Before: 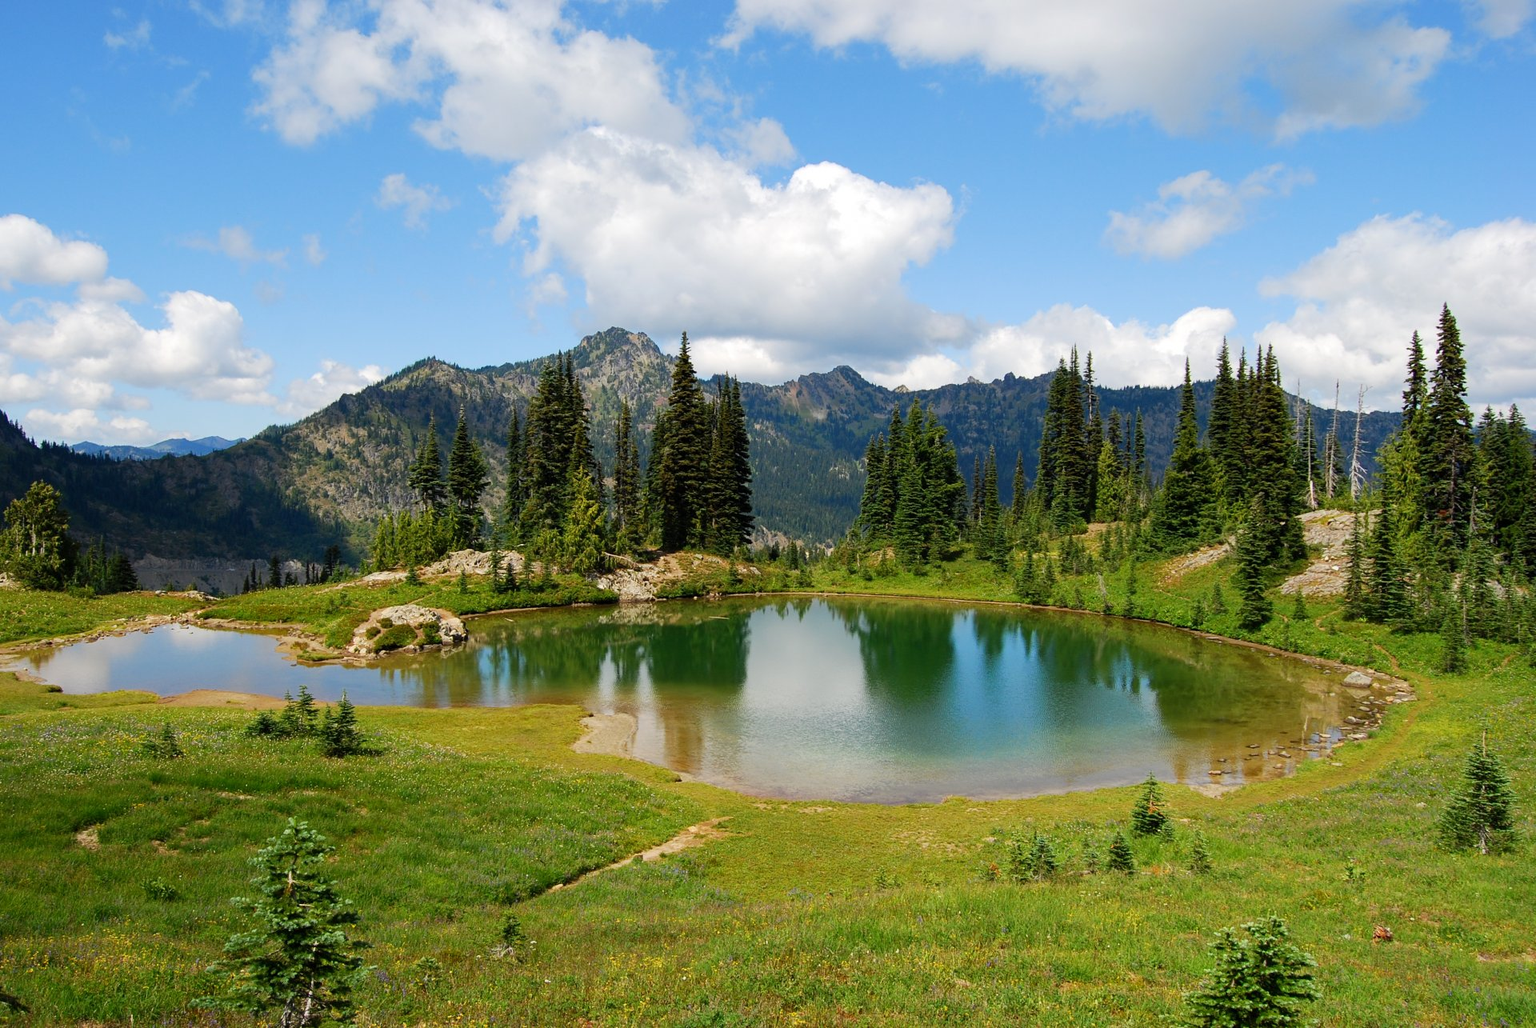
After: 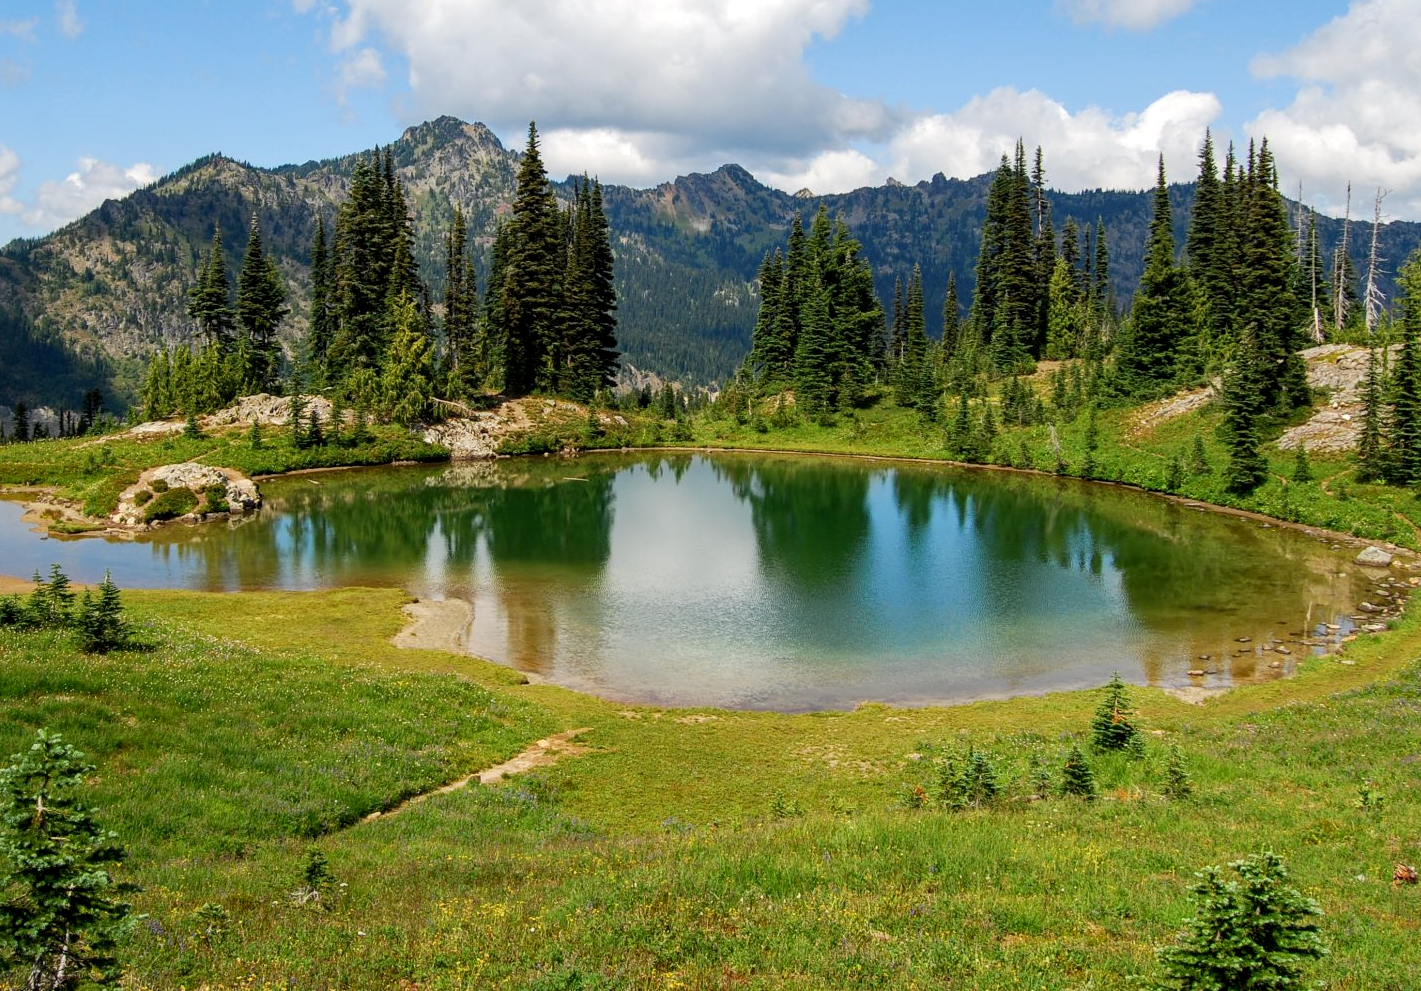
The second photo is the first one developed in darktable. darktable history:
local contrast: on, module defaults
crop: left 16.871%, top 22.857%, right 9.116%
